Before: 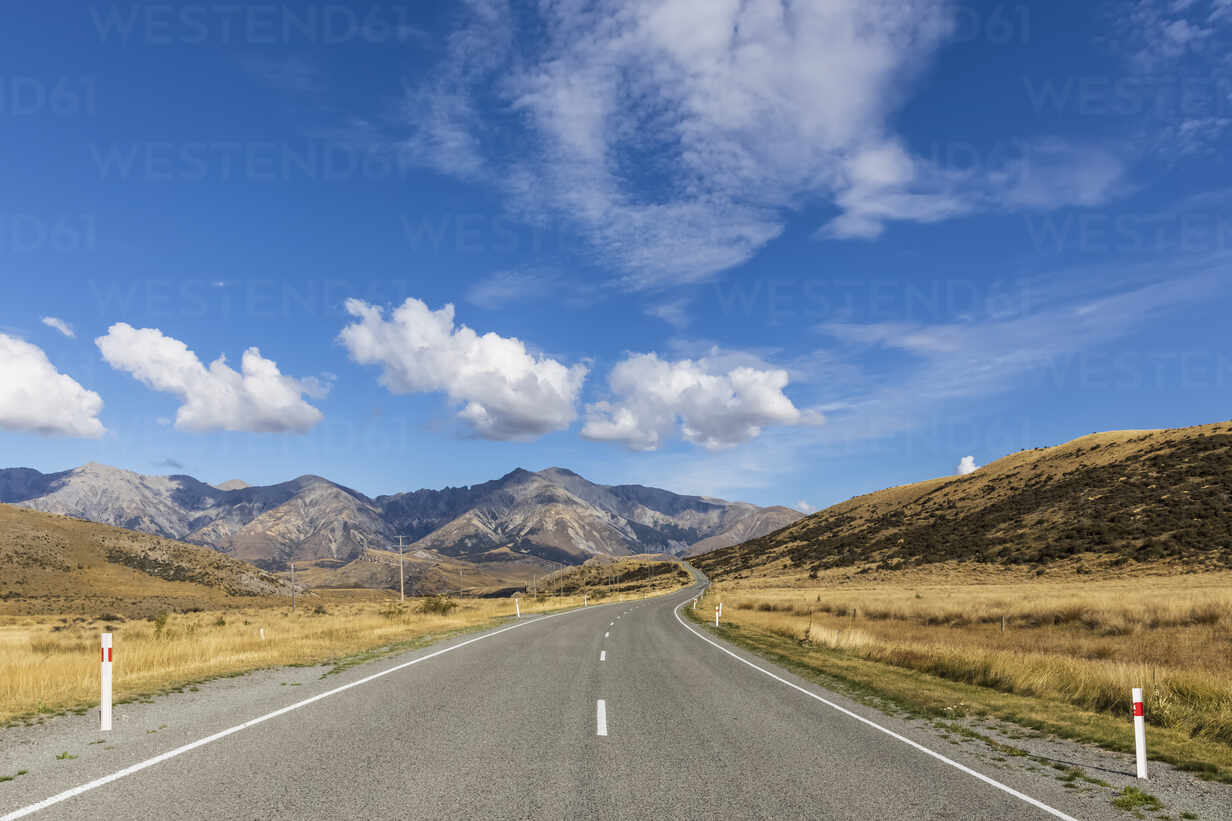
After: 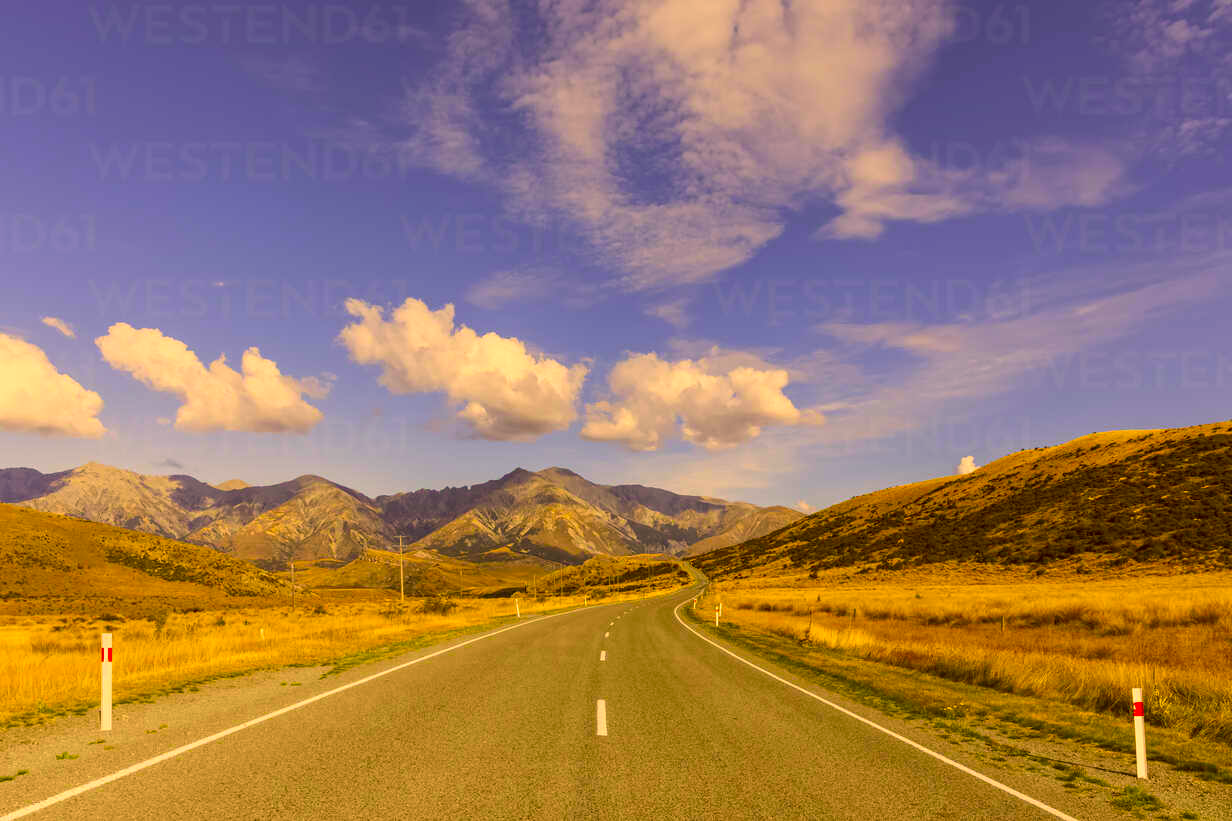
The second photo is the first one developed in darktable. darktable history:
color correction: highlights a* 10.6, highlights b* 30.5, shadows a* 2.78, shadows b* 18.28, saturation 1.73
